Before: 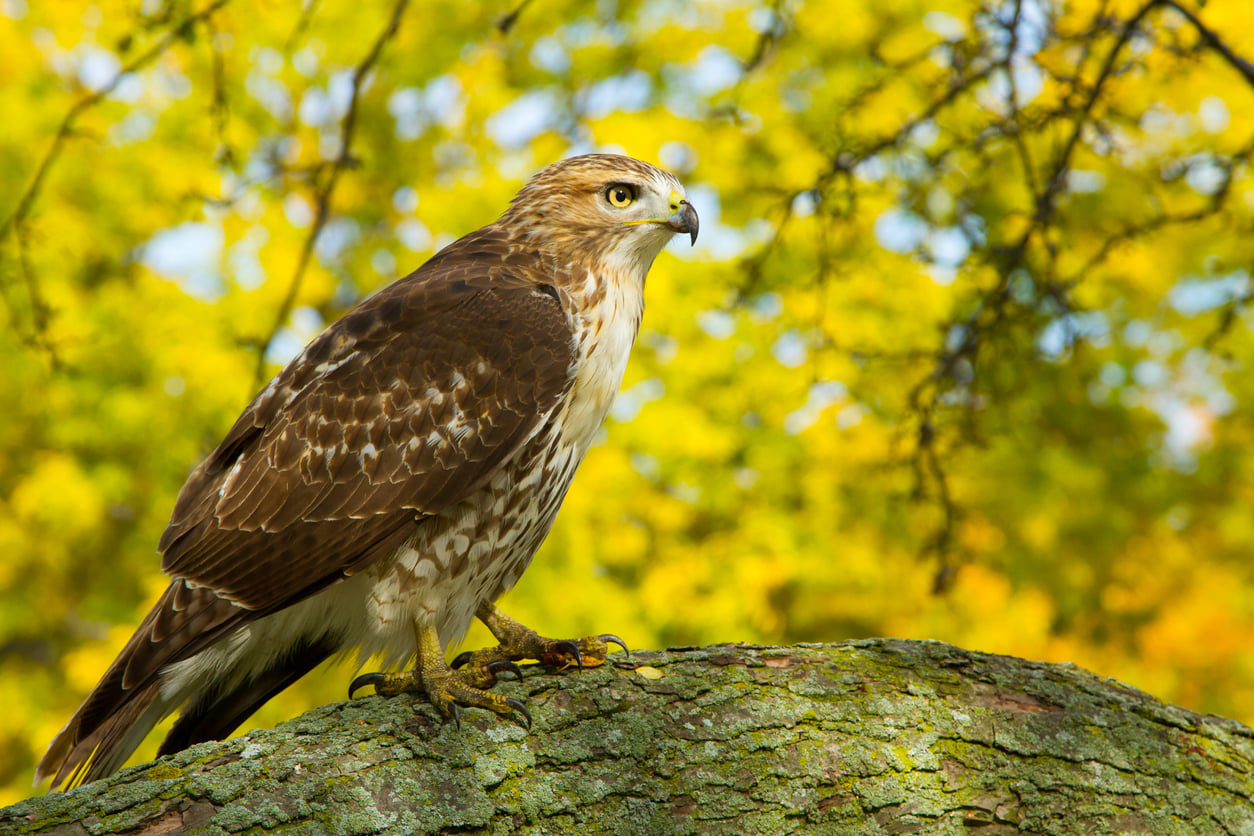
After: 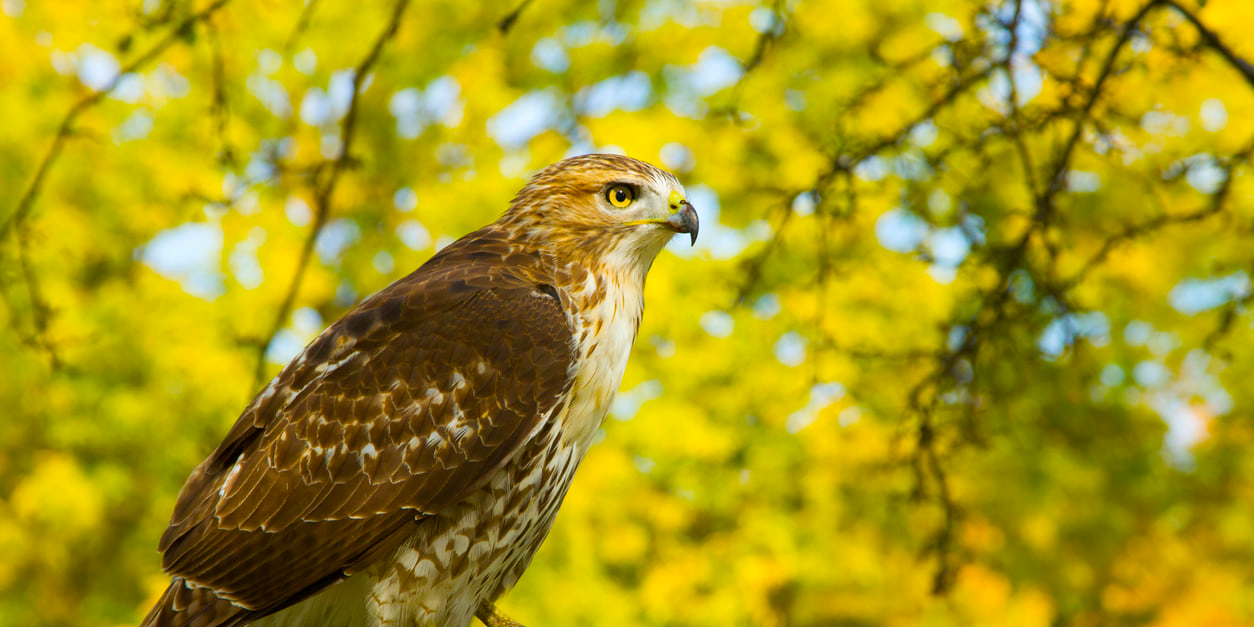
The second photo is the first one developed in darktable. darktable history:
crop: bottom 24.988%
color balance rgb: perceptual saturation grading › global saturation 20%, global vibrance 20%
